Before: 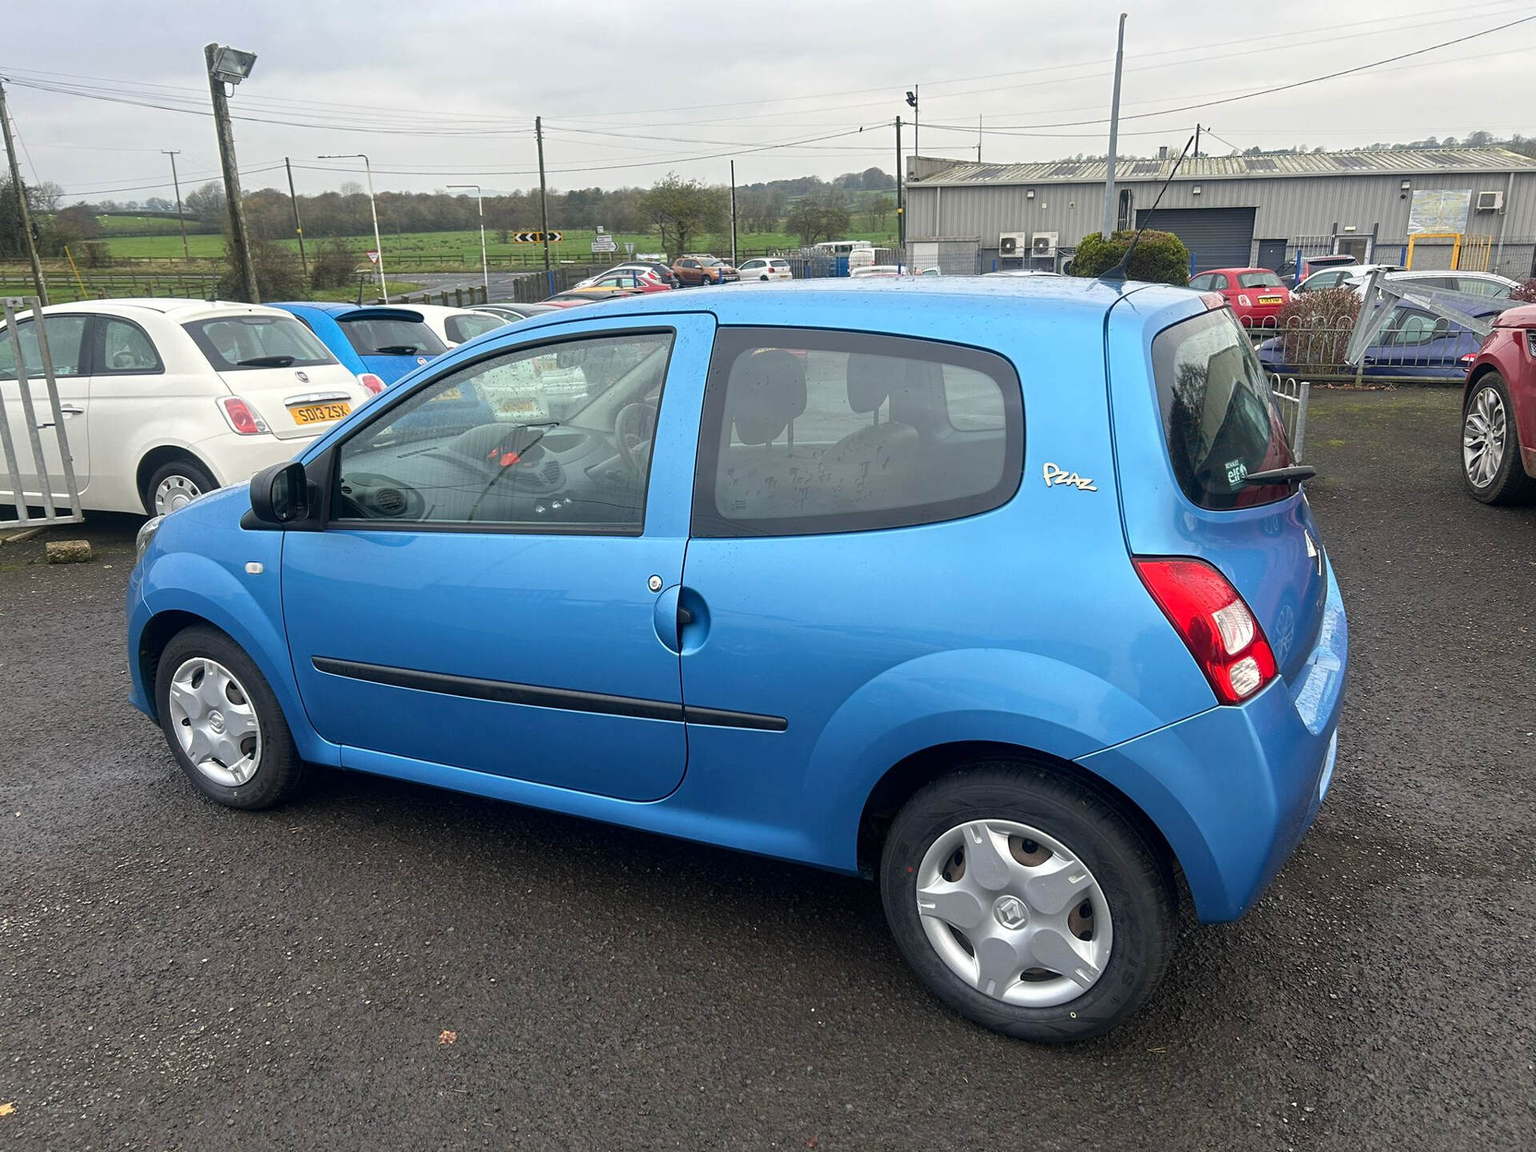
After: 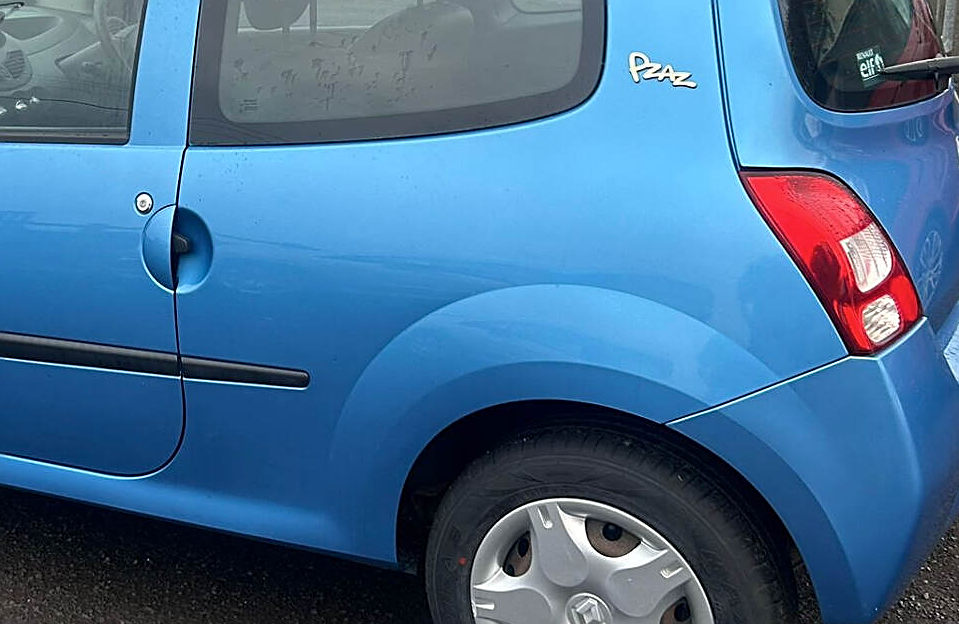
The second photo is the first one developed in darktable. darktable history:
color balance rgb: perceptual saturation grading › global saturation 0.101%, global vibrance 20%
crop: left 35.161%, top 36.593%, right 14.871%, bottom 19.99%
contrast brightness saturation: saturation -0.068
sharpen: on, module defaults
